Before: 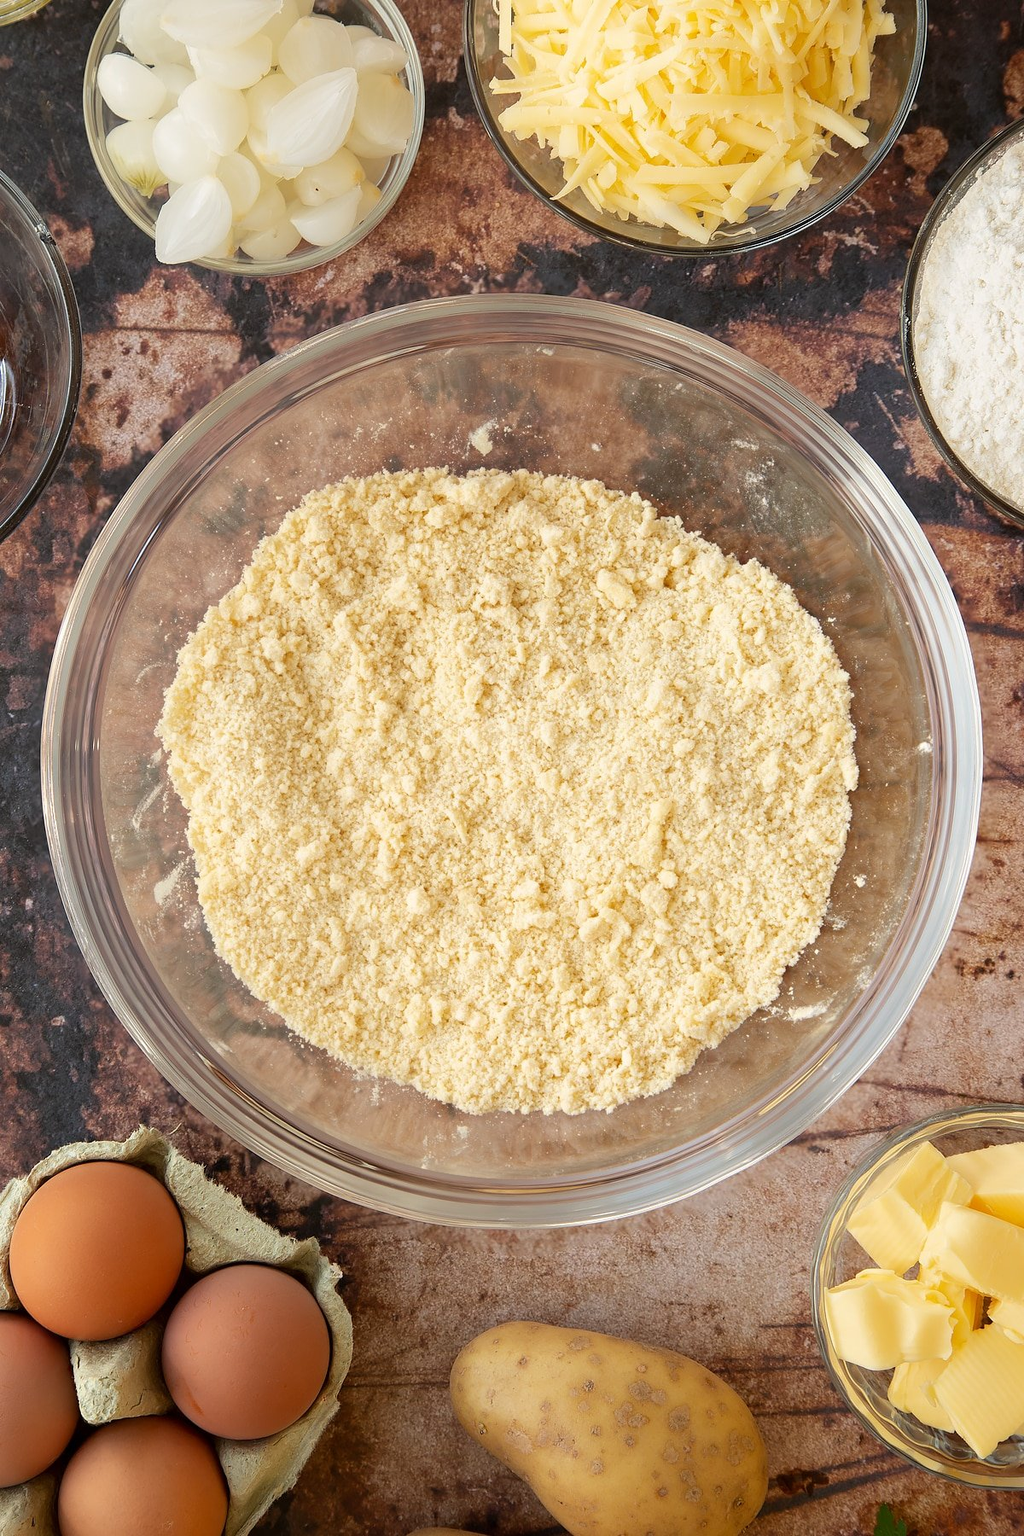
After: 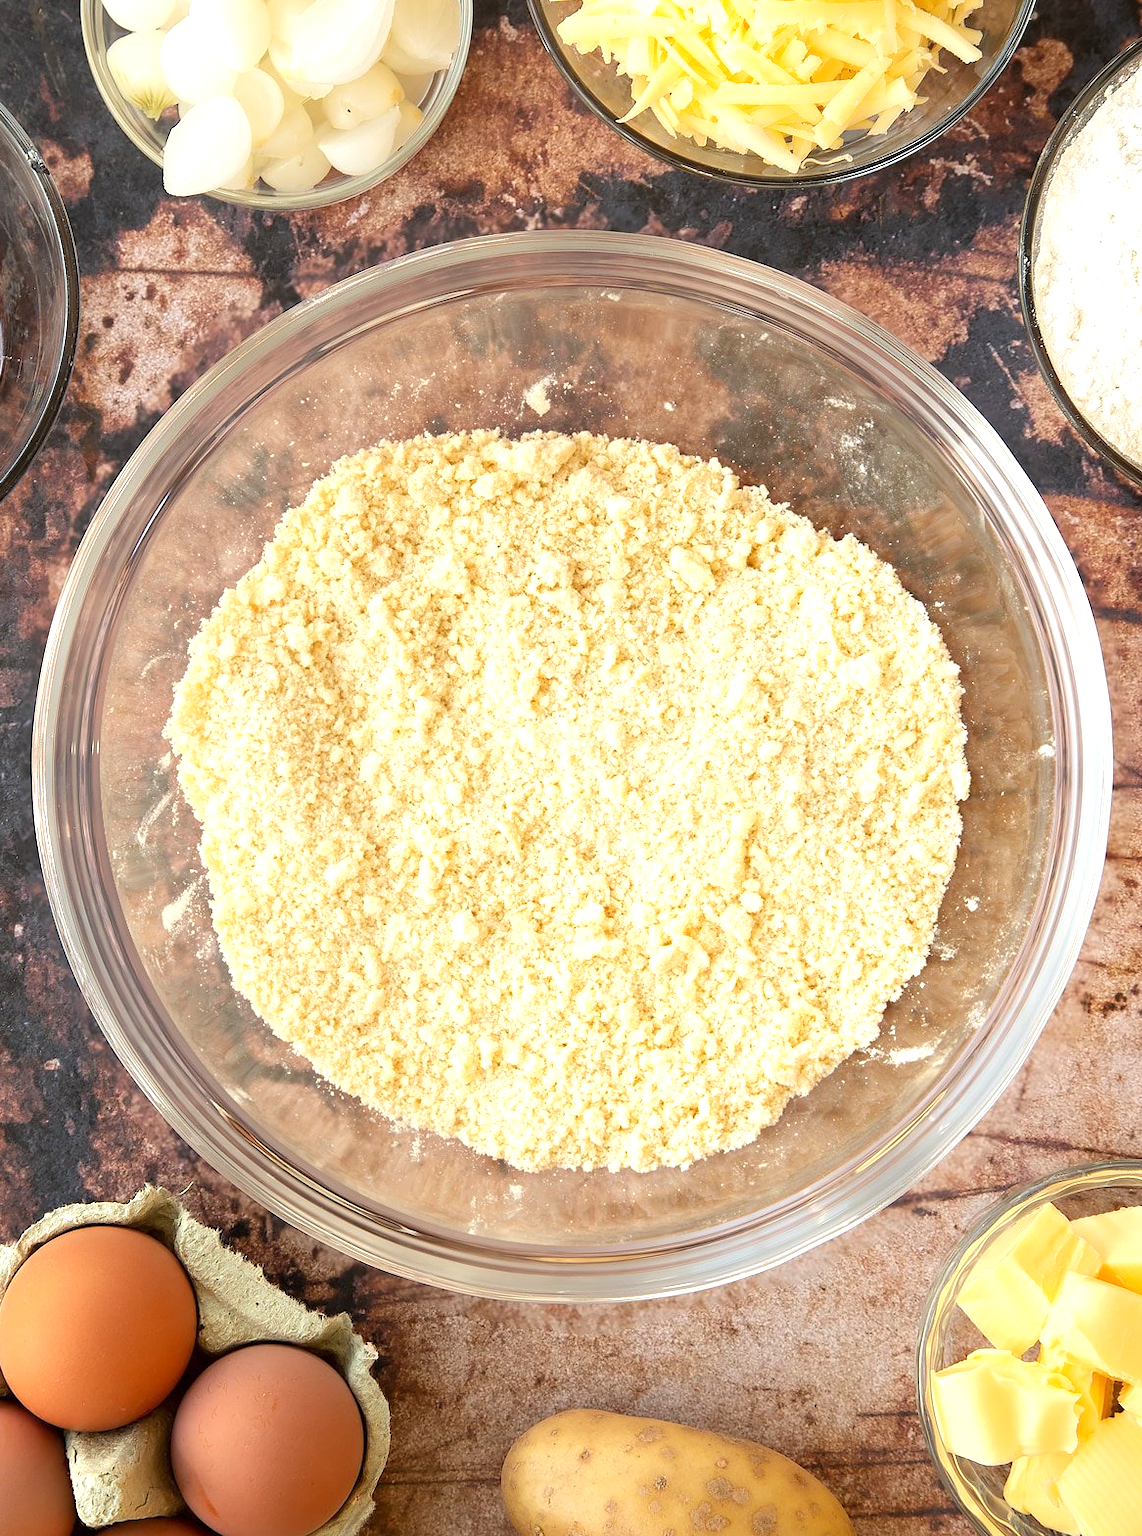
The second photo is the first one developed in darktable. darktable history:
exposure: exposure 0.6 EV, compensate highlight preservation false
crop: left 1.318%, top 6.109%, right 1.43%, bottom 6.696%
